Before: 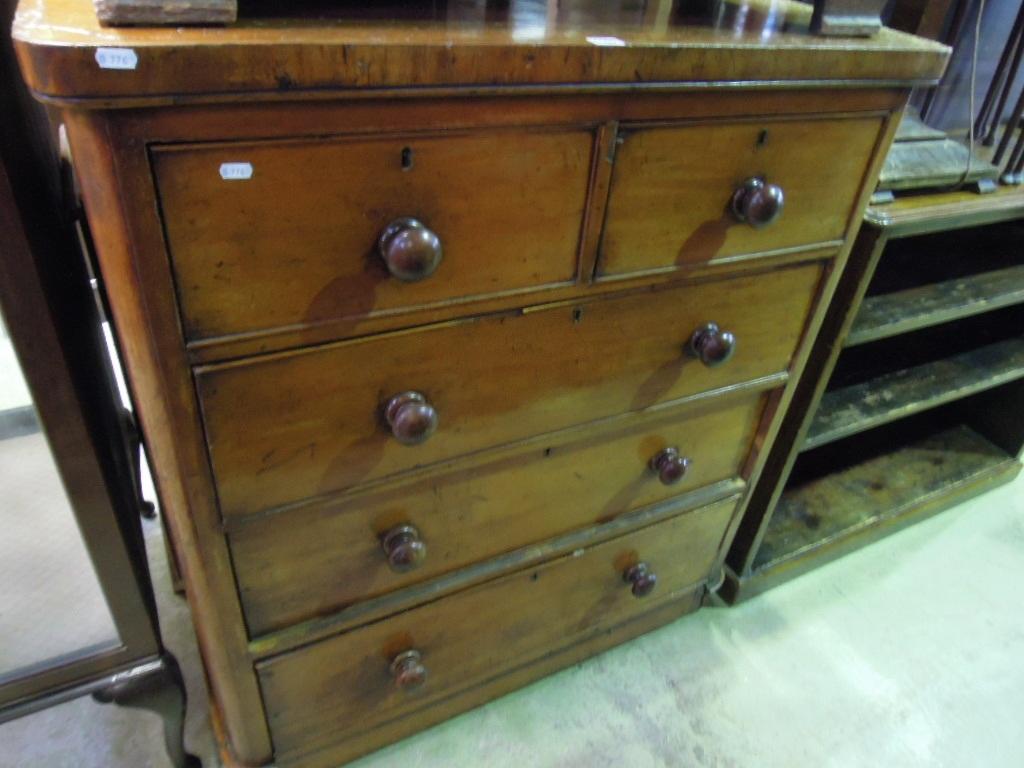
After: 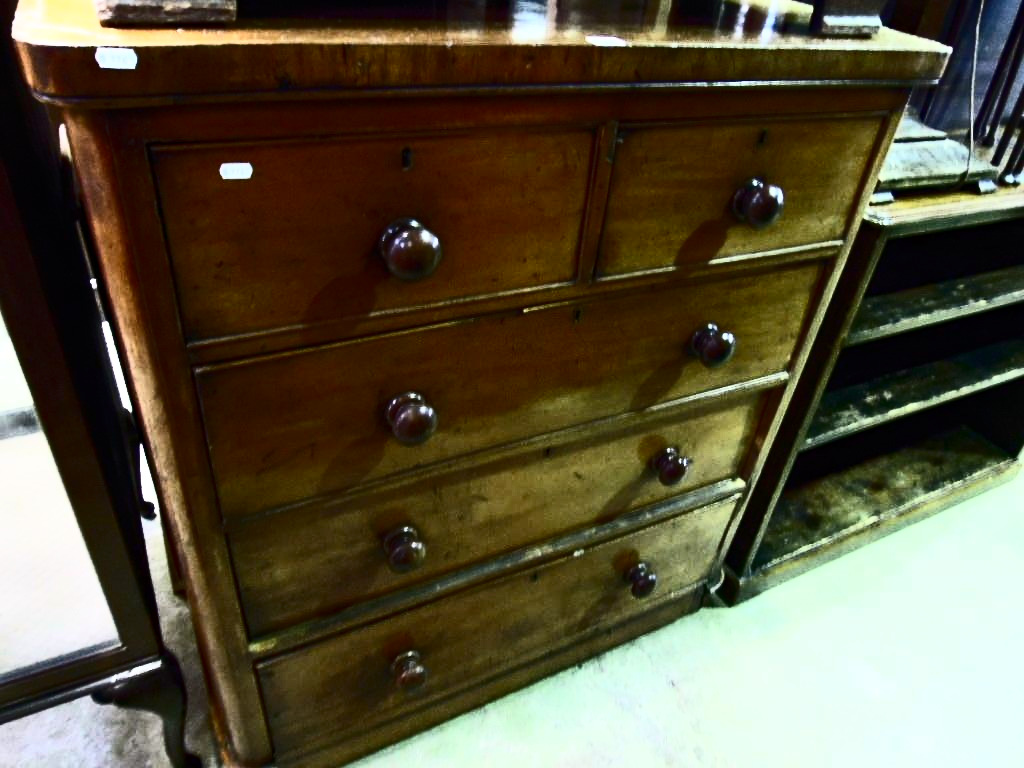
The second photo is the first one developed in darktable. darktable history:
contrast brightness saturation: contrast 0.94, brightness 0.199
sharpen: amount 0.202
haze removal: compatibility mode true, adaptive false
